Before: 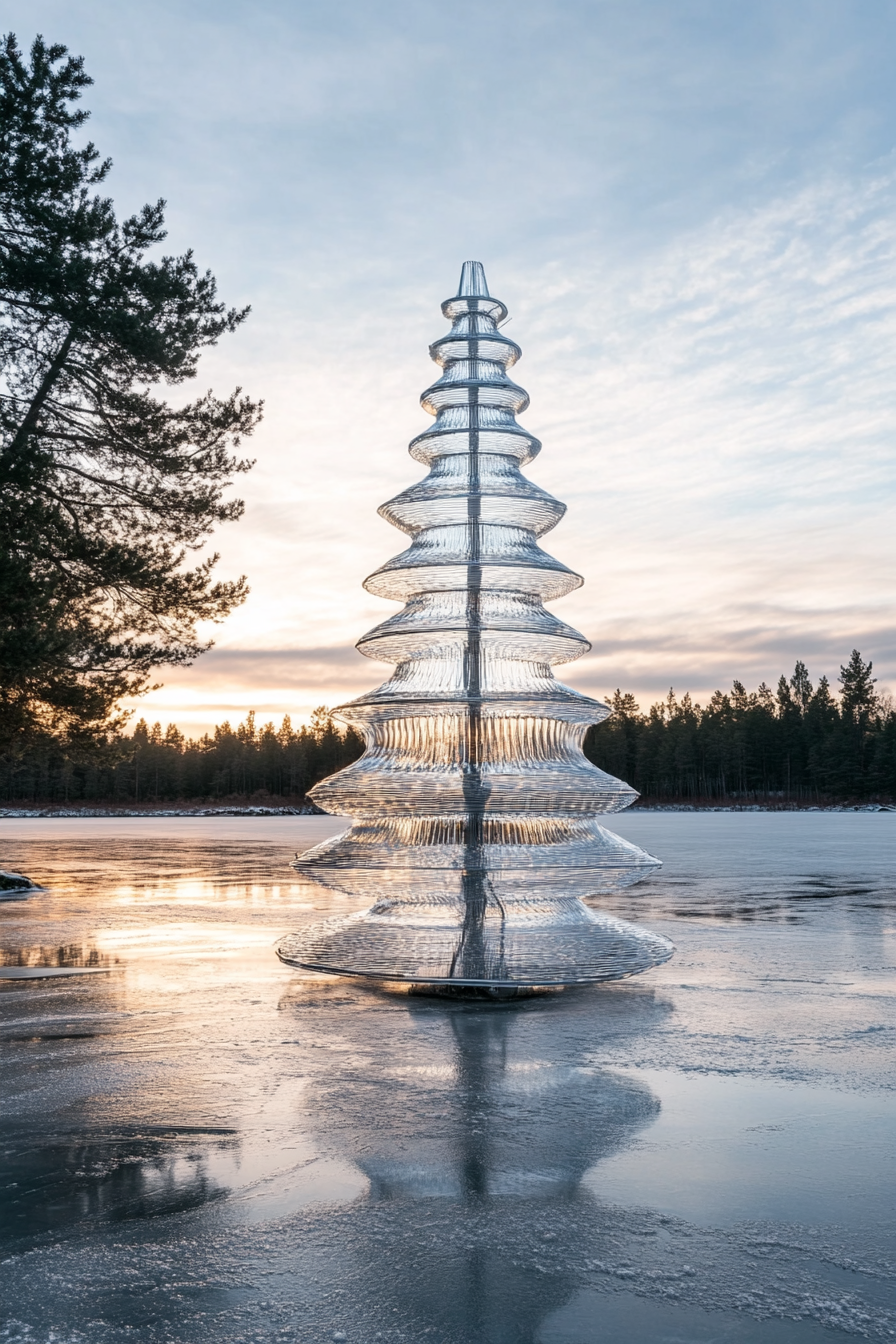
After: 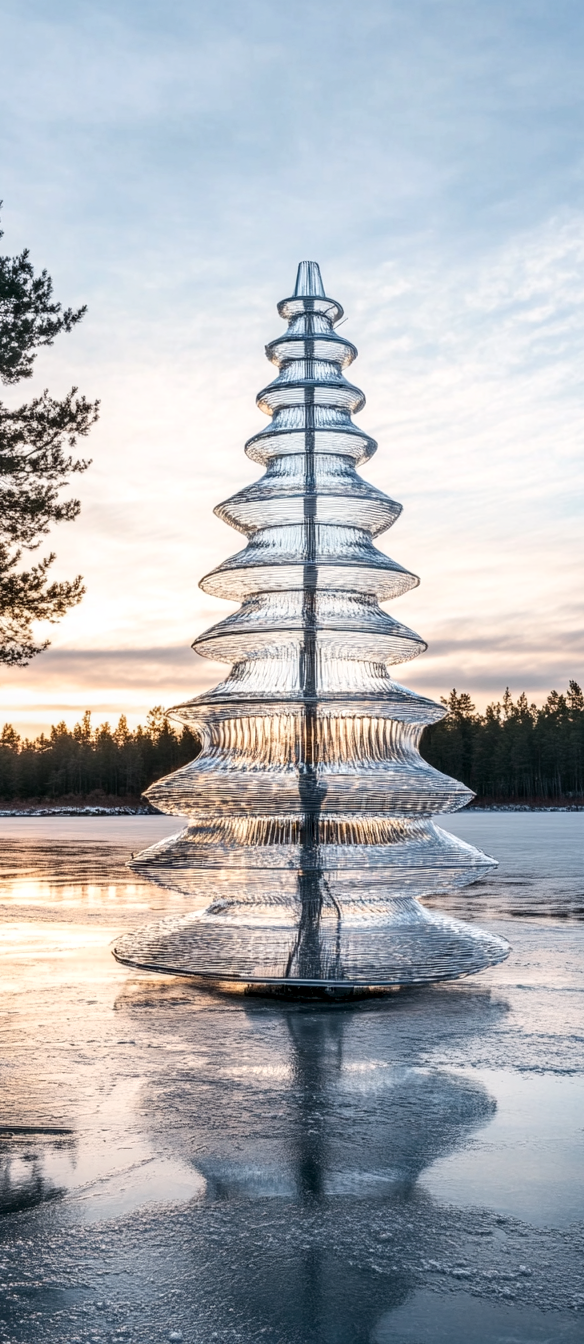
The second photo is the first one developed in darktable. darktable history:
exposure: compensate highlight preservation false
crop and rotate: left 18.328%, right 16.456%
local contrast: detail 130%
contrast brightness saturation: contrast 0.154, brightness -0.007, saturation 0.097
base curve: preserve colors none
